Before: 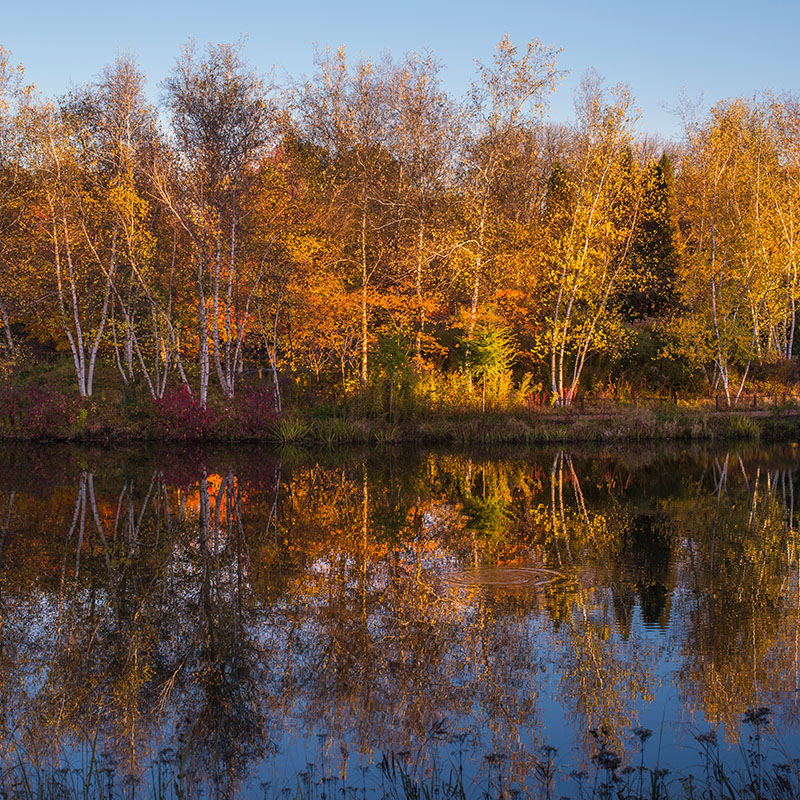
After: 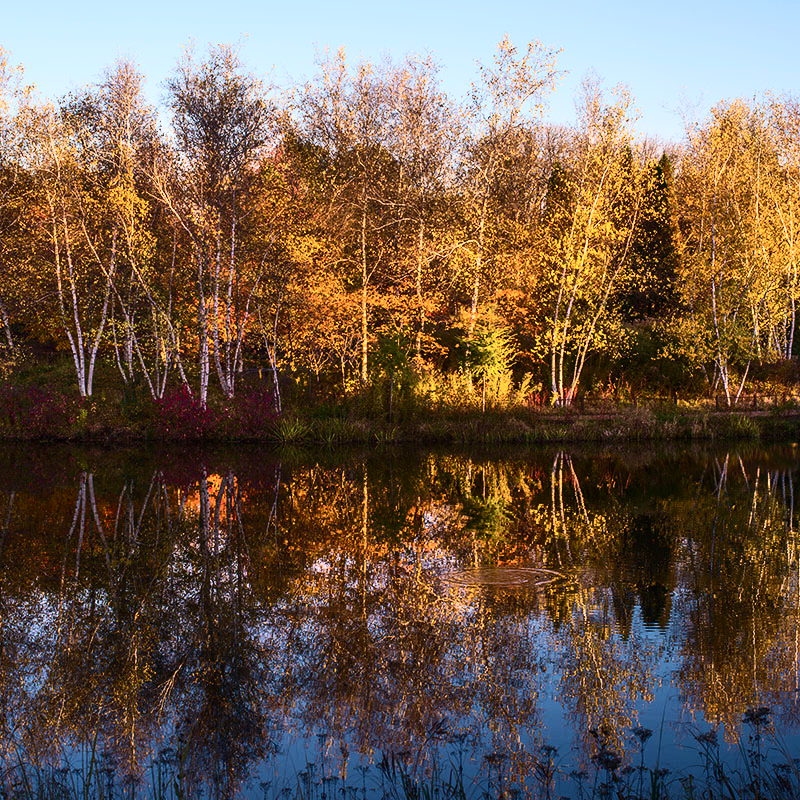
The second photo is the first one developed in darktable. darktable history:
velvia: on, module defaults
contrast brightness saturation: contrast 0.379, brightness 0.099
